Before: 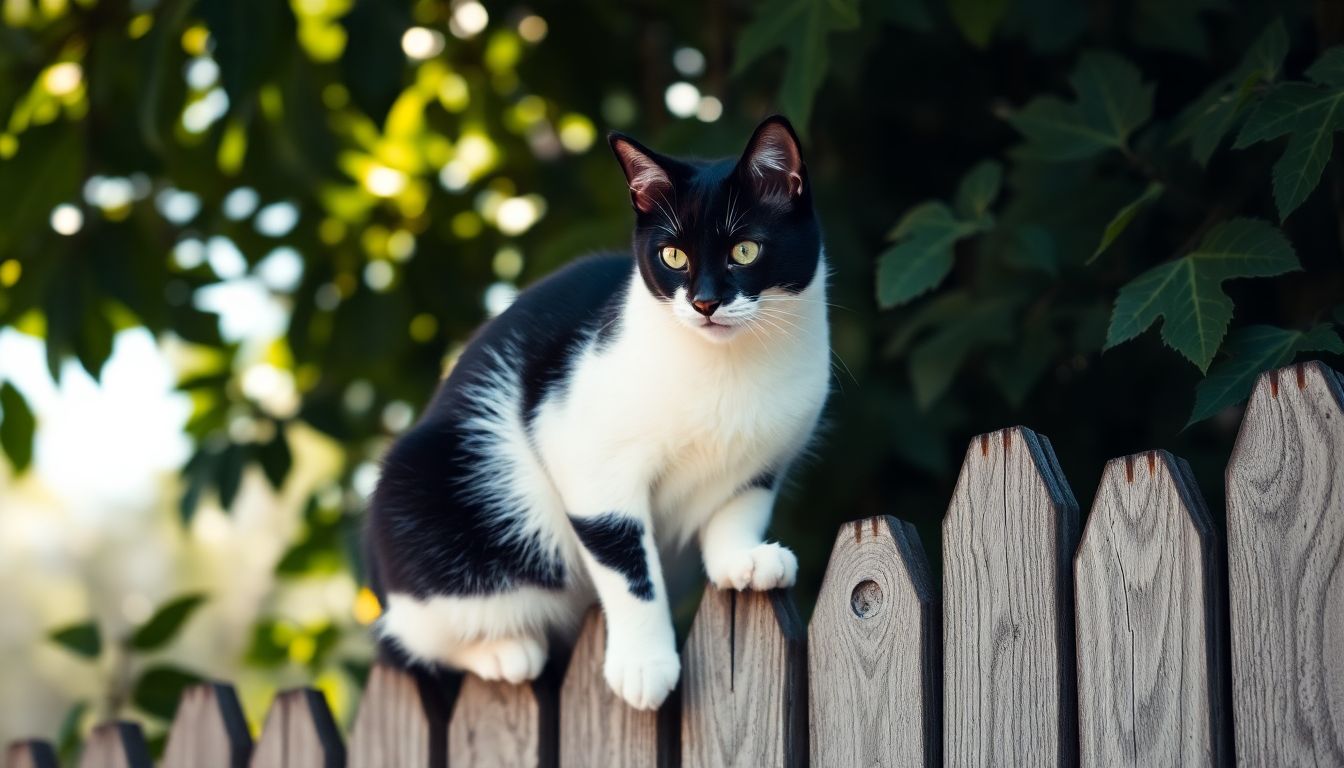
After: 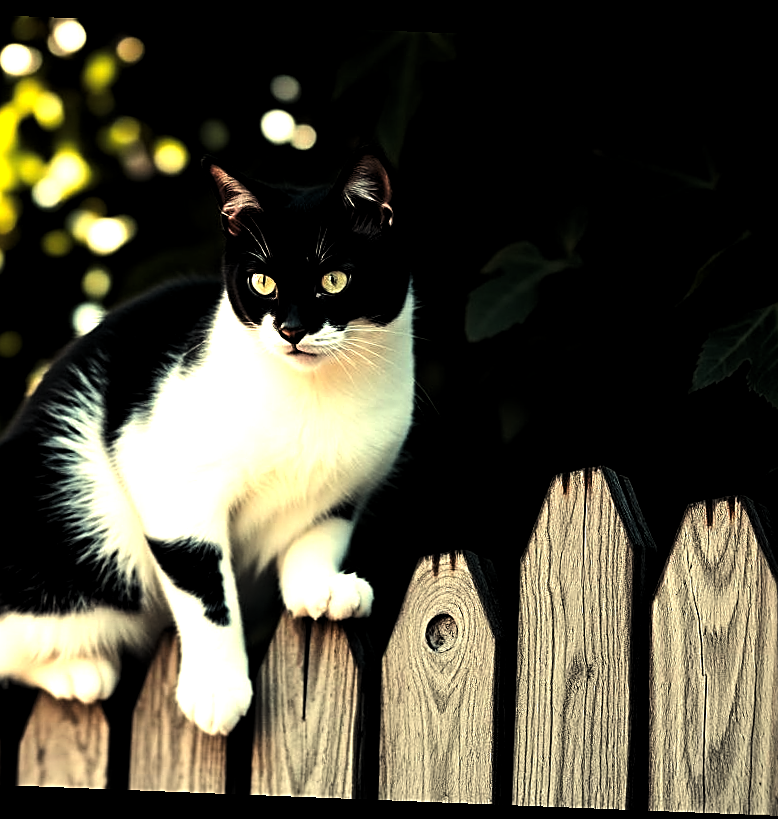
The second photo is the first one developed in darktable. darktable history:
exposure: compensate highlight preservation false
white balance: red 1.08, blue 0.791
crop: left 31.458%, top 0%, right 11.876%
levels: levels [0.101, 0.578, 0.953]
rotate and perspective: rotation 2.27°, automatic cropping off
tone equalizer: -8 EV -0.75 EV, -7 EV -0.7 EV, -6 EV -0.6 EV, -5 EV -0.4 EV, -3 EV 0.4 EV, -2 EV 0.6 EV, -1 EV 0.7 EV, +0 EV 0.75 EV, edges refinement/feathering 500, mask exposure compensation -1.57 EV, preserve details no
sharpen: on, module defaults
